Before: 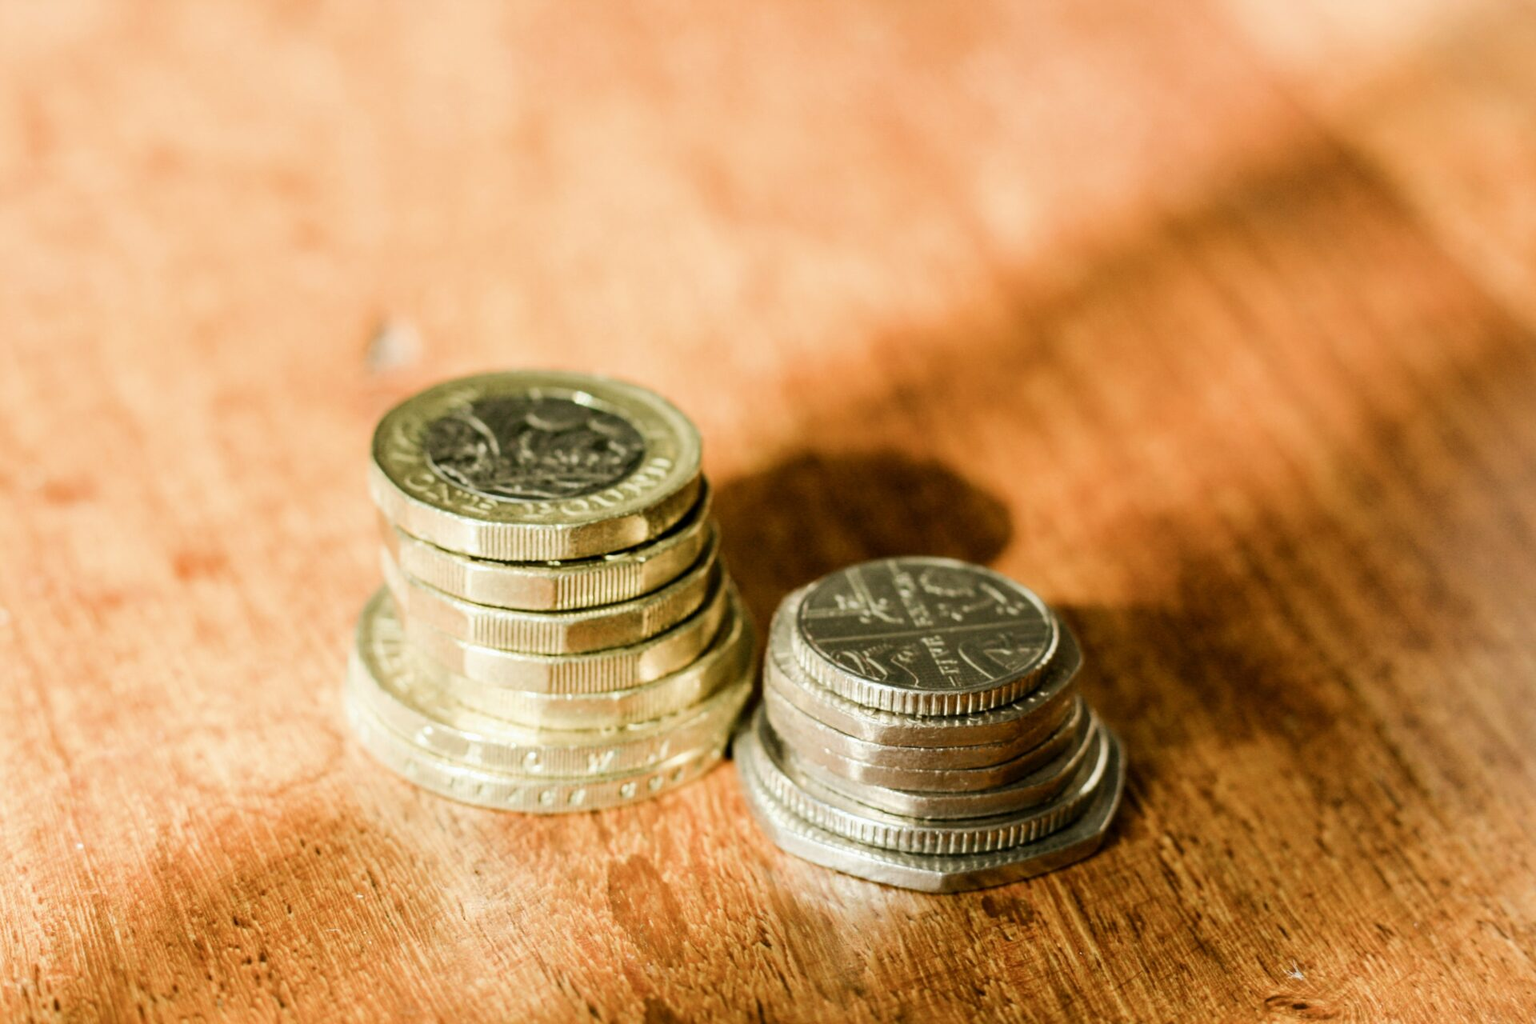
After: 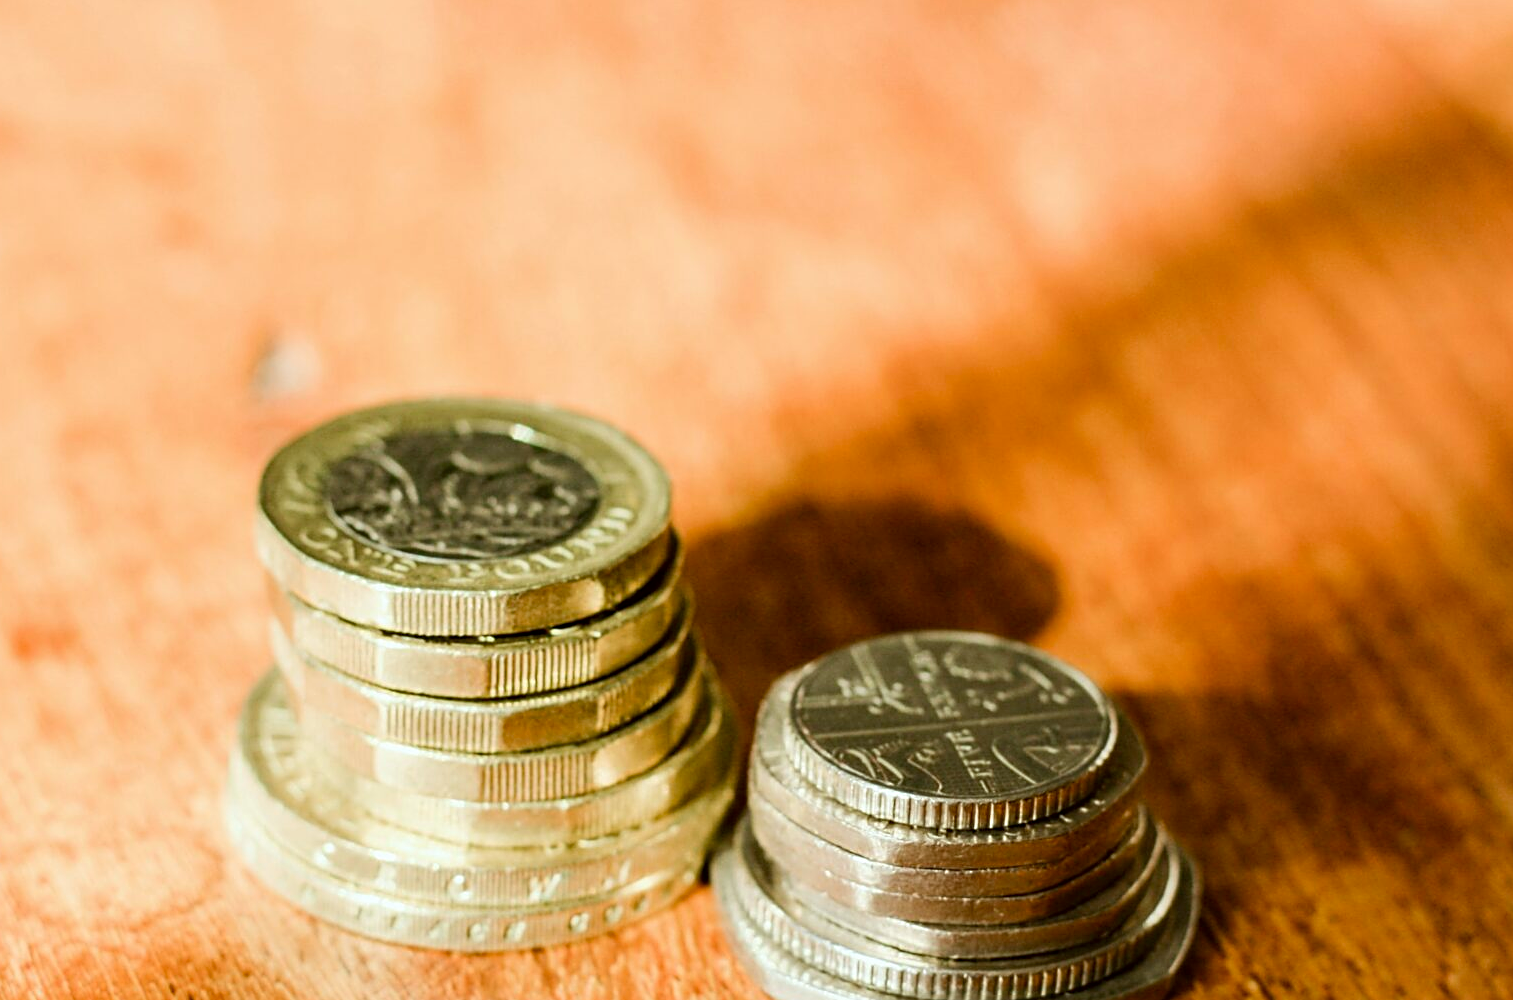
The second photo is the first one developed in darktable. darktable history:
sharpen: on, module defaults
crop and rotate: left 10.77%, top 5.1%, right 10.41%, bottom 16.76%
color correction: highlights a* -2.73, highlights b* -2.09, shadows a* 2.41, shadows b* 2.73
